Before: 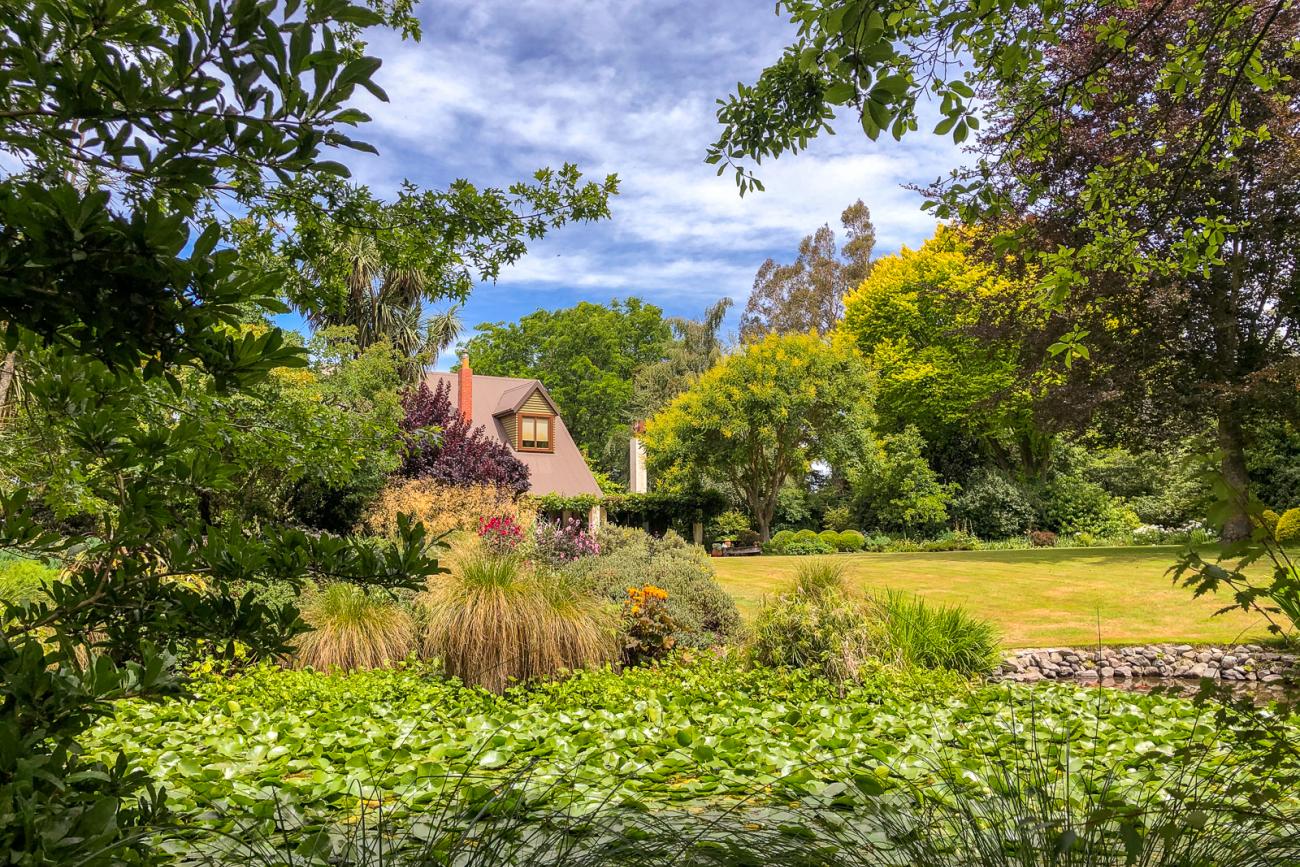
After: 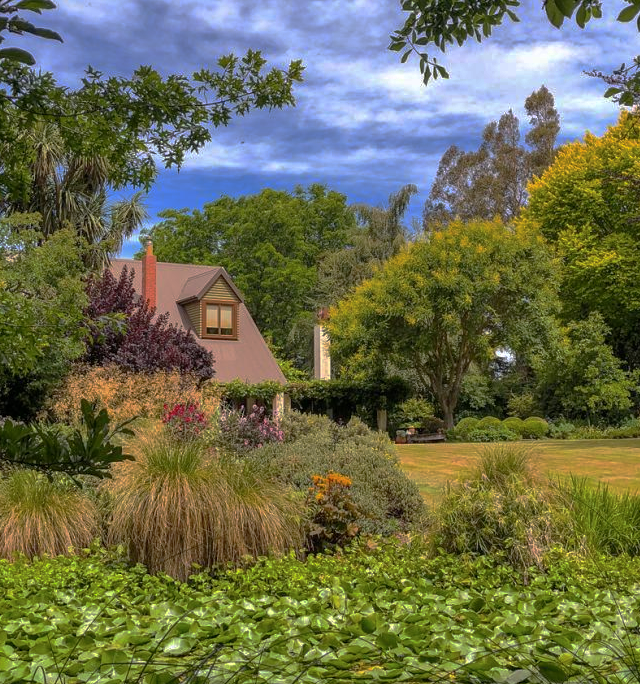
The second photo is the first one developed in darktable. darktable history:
crop and rotate: angle 0.011°, left 24.333%, top 13.107%, right 26.392%, bottom 7.895%
base curve: curves: ch0 [(0, 0) (0.841, 0.609) (1, 1)], preserve colors none
